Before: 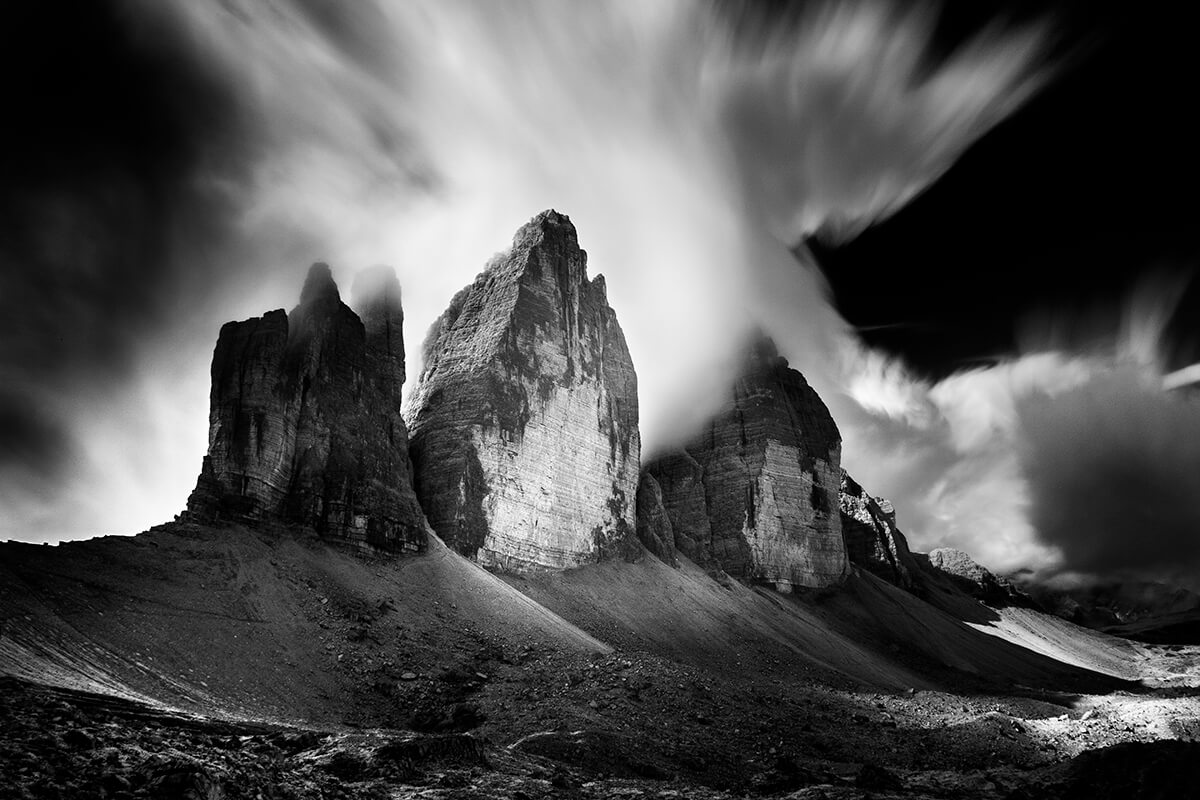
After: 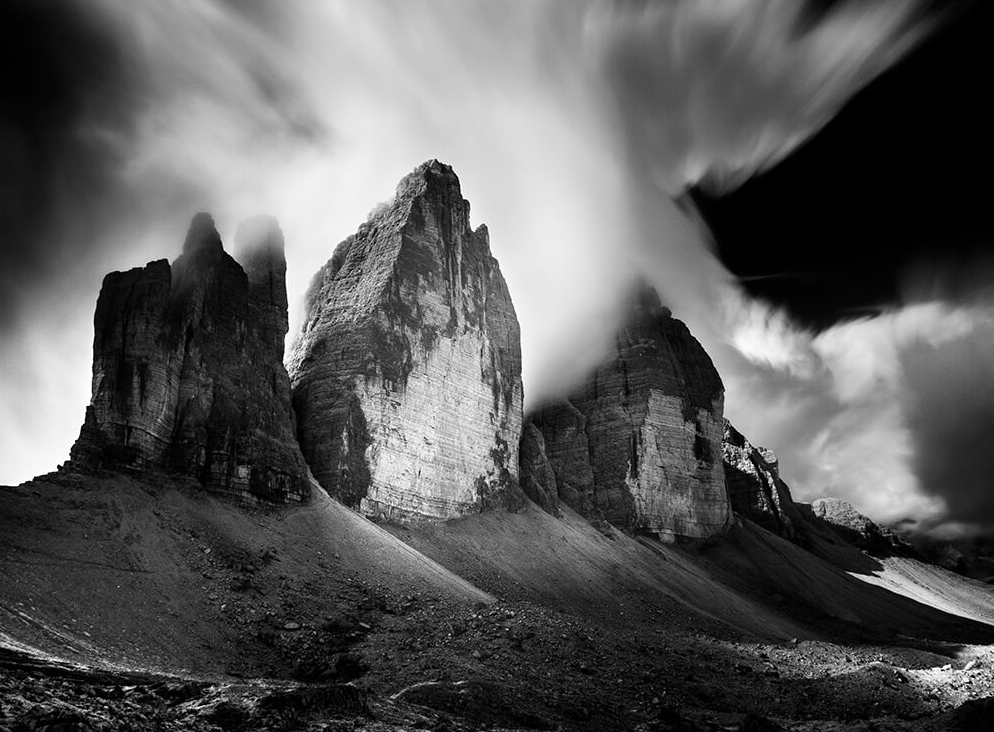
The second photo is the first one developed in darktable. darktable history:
velvia: on, module defaults
crop: left 9.807%, top 6.259%, right 7.334%, bottom 2.177%
color balance rgb: perceptual saturation grading › global saturation 30%, global vibrance 20%
